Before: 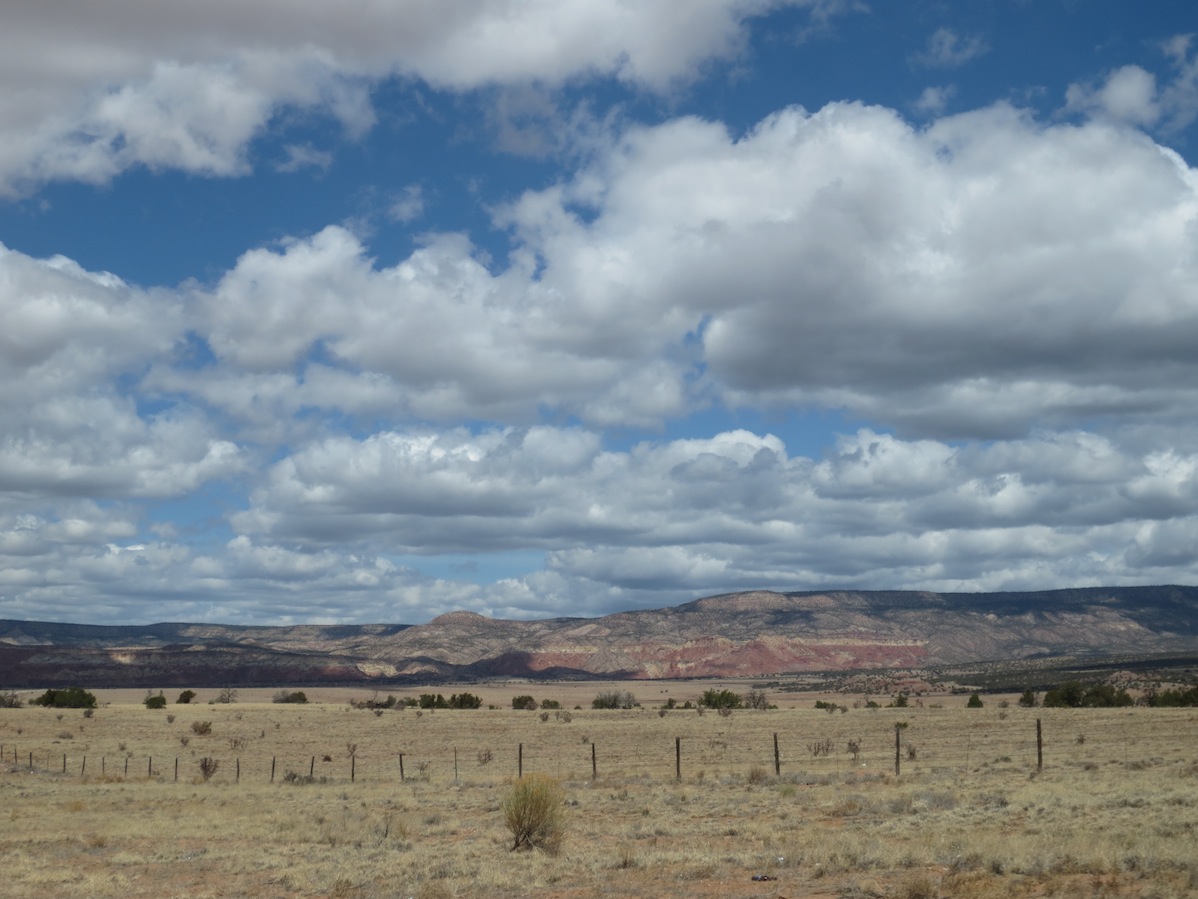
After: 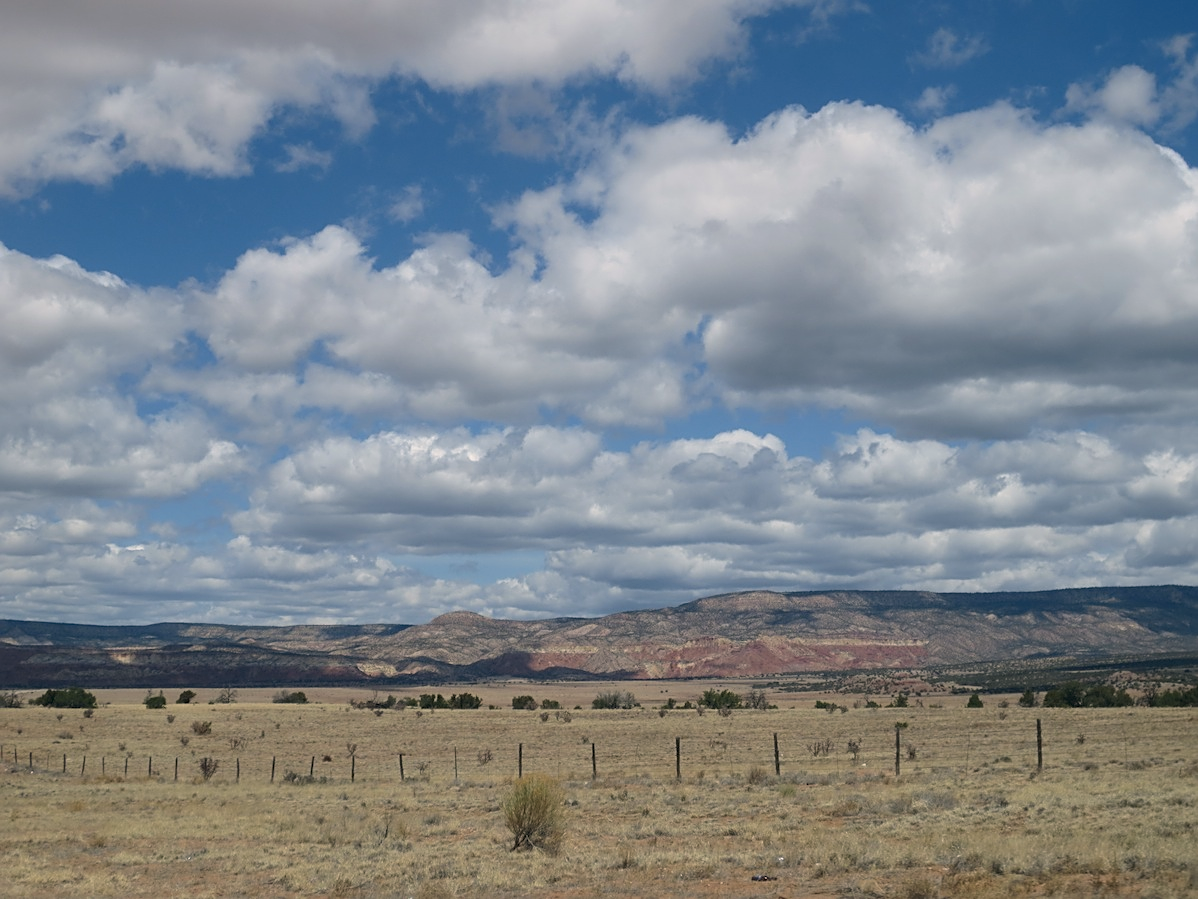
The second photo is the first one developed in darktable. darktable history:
color correction: highlights a* 5.38, highlights b* 5.3, shadows a* -4.26, shadows b* -5.11
sharpen: on, module defaults
shadows and highlights: shadows 25, highlights -25
